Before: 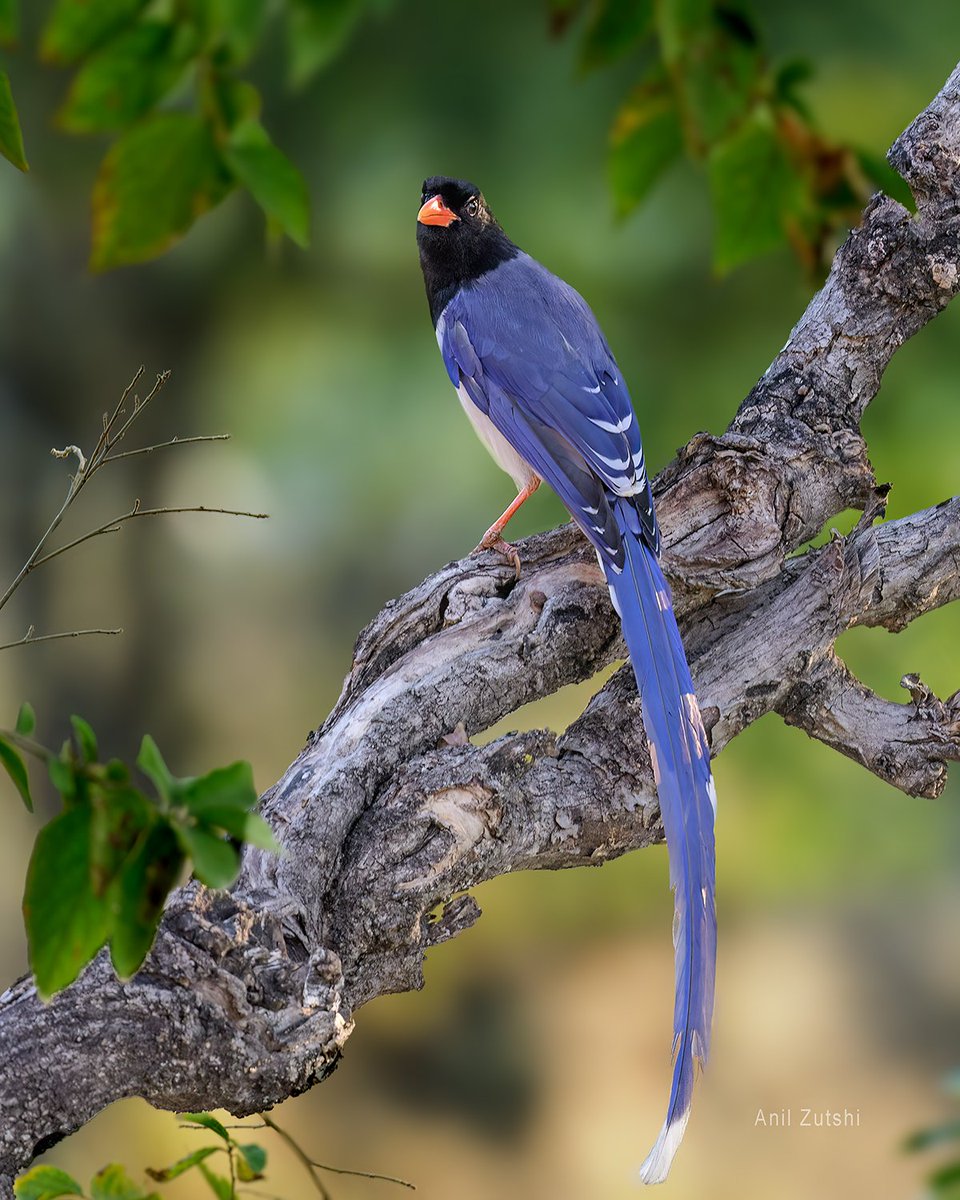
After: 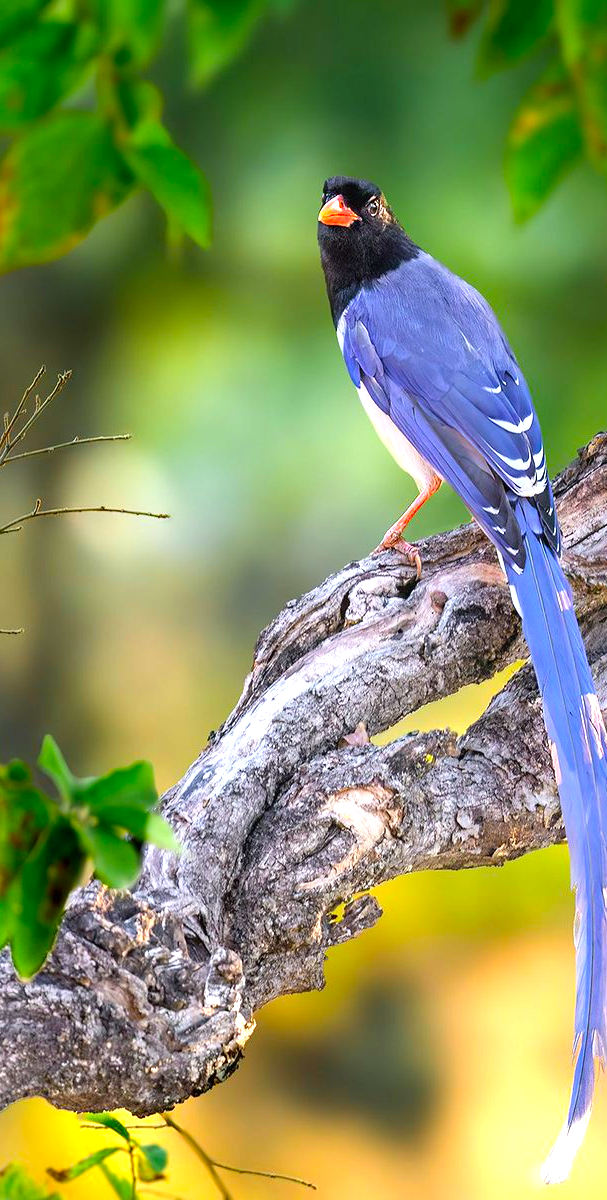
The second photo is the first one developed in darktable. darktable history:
crop: left 10.395%, right 26.354%
exposure: black level correction 0, exposure 1.001 EV, compensate exposure bias true, compensate highlight preservation false
color zones: curves: ch0 [(0.224, 0.526) (0.75, 0.5)]; ch1 [(0.055, 0.526) (0.224, 0.761) (0.377, 0.526) (0.75, 0.5)]
